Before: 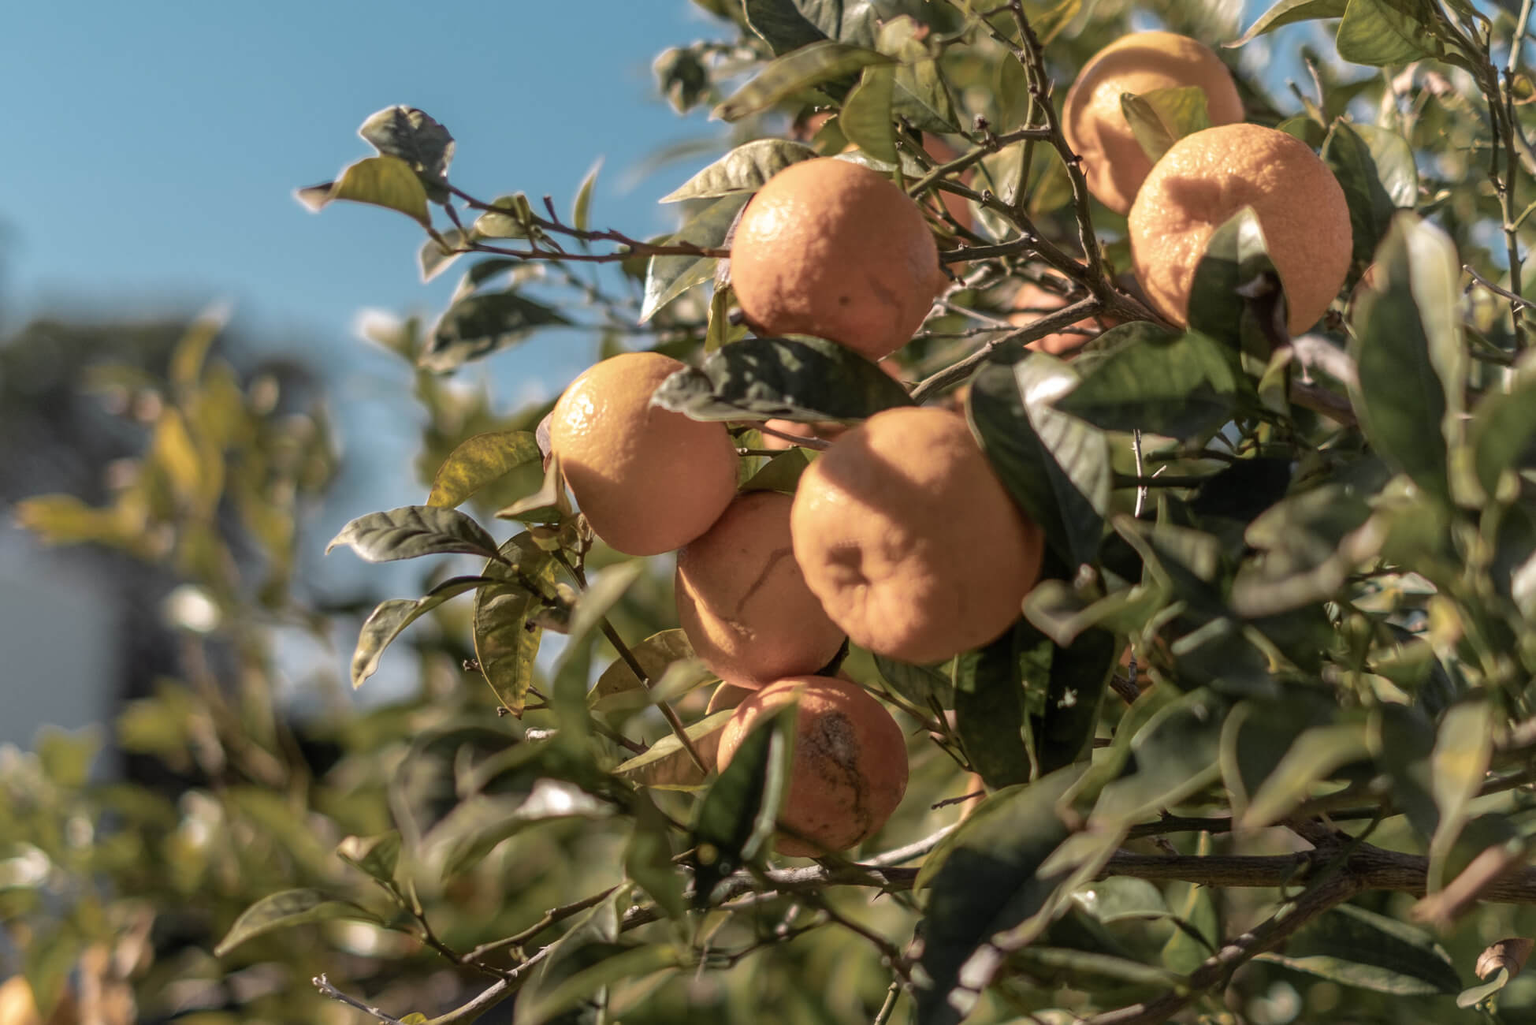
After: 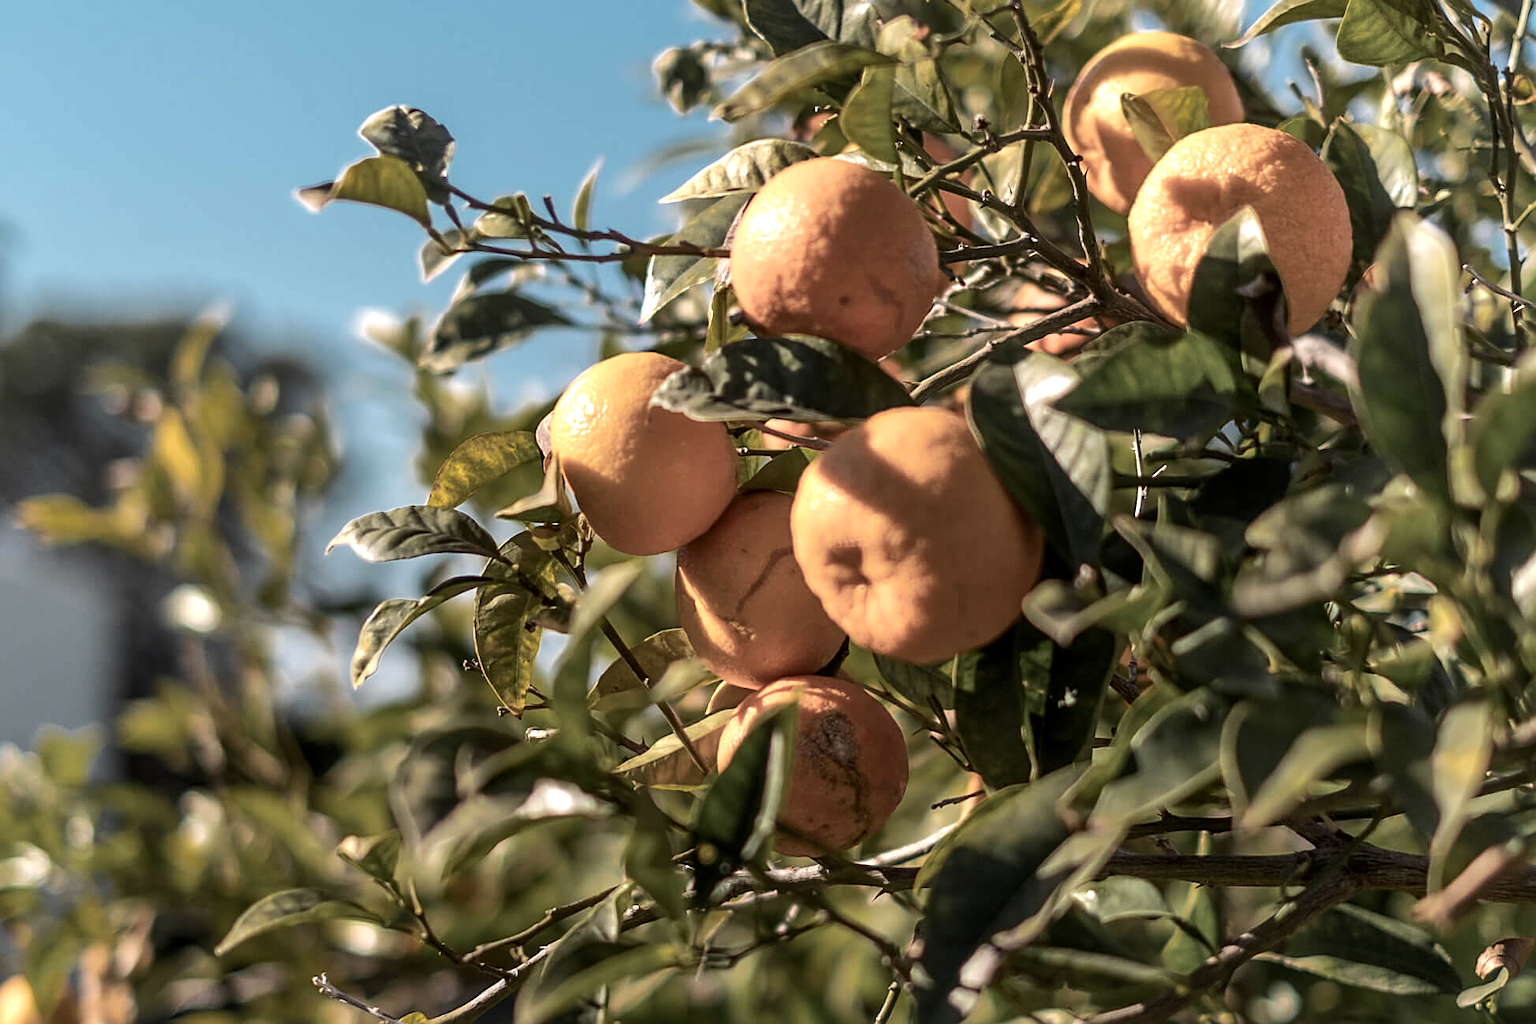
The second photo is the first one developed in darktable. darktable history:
tone equalizer: -8 EV -0.414 EV, -7 EV -0.391 EV, -6 EV -0.315 EV, -5 EV -0.221 EV, -3 EV 0.241 EV, -2 EV 0.344 EV, -1 EV 0.399 EV, +0 EV 0.418 EV, edges refinement/feathering 500, mask exposure compensation -1.57 EV, preserve details no
sharpen: on, module defaults
local contrast: mode bilateral grid, contrast 20, coarseness 50, detail 120%, midtone range 0.2
exposure: black level correction 0, exposure 0 EV, compensate highlight preservation false
